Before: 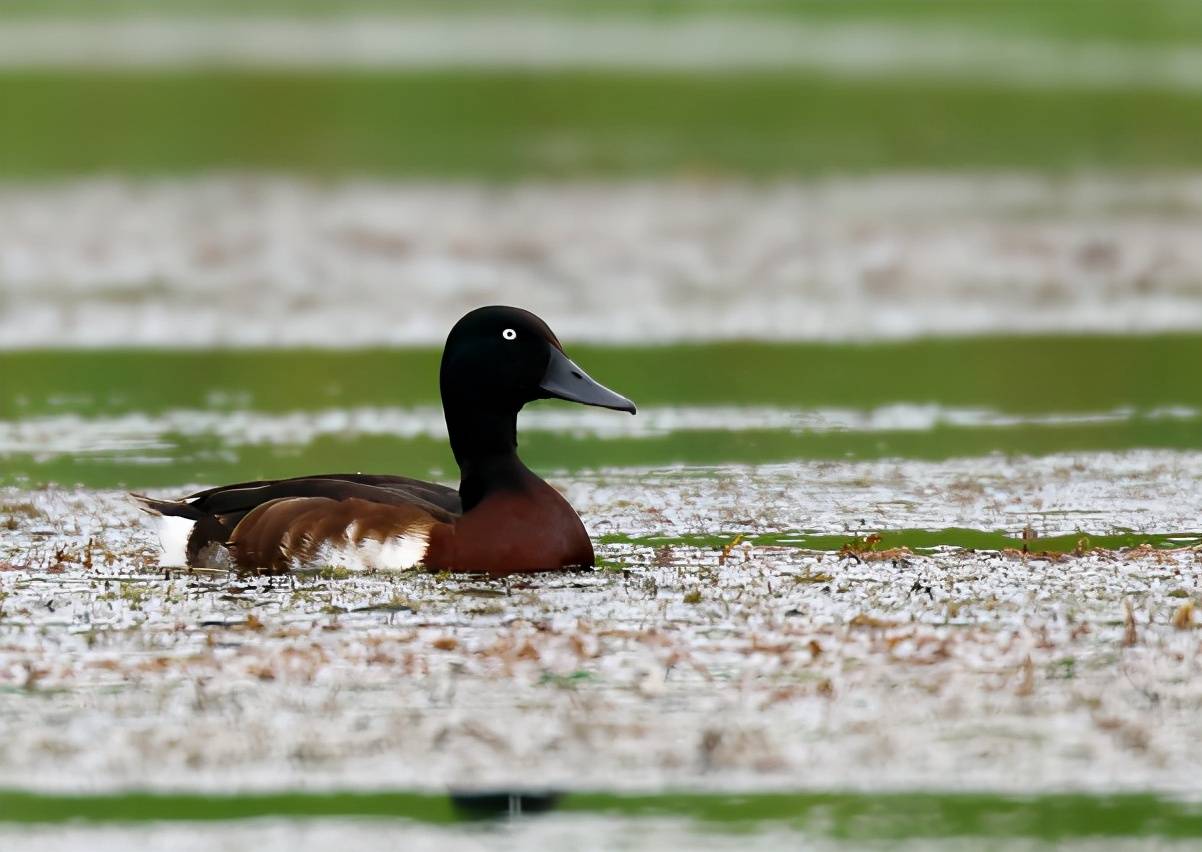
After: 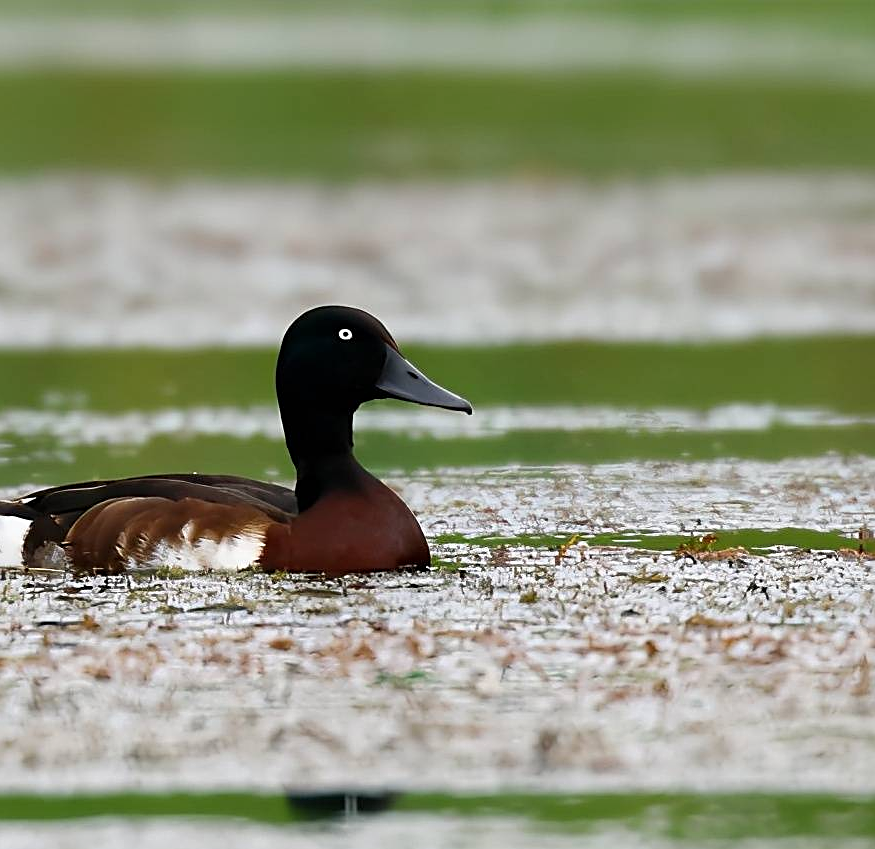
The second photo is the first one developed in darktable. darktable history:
crop: left 13.685%, top 0%, right 13.41%
sharpen: on, module defaults
exposure: exposure -0.04 EV, compensate highlight preservation false
